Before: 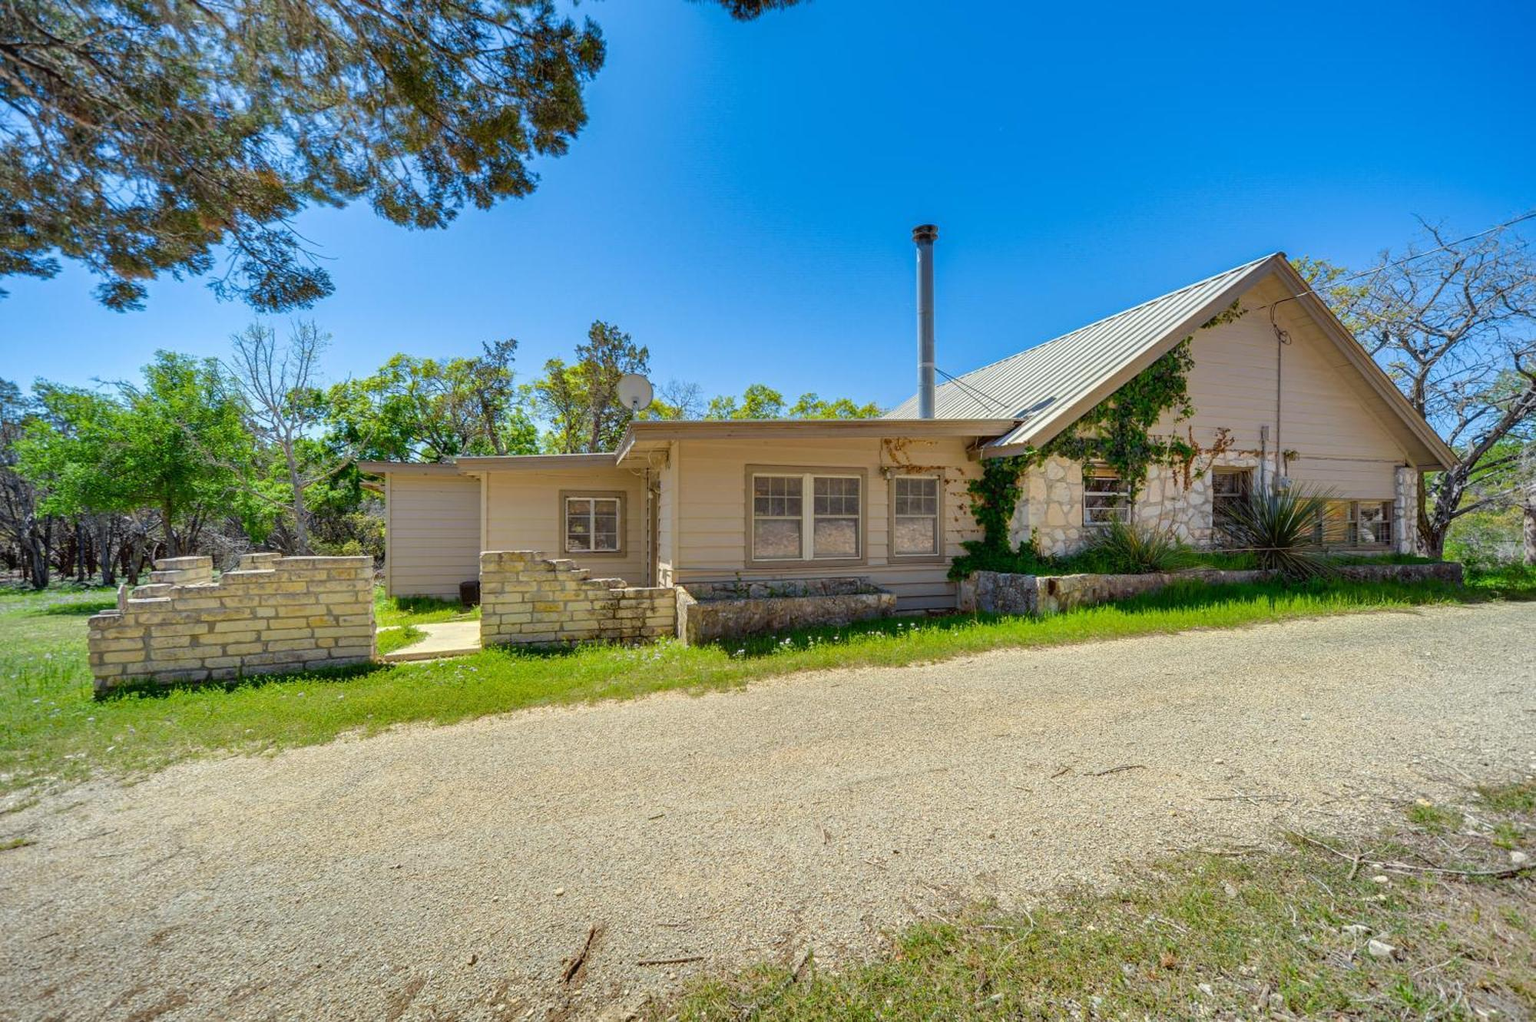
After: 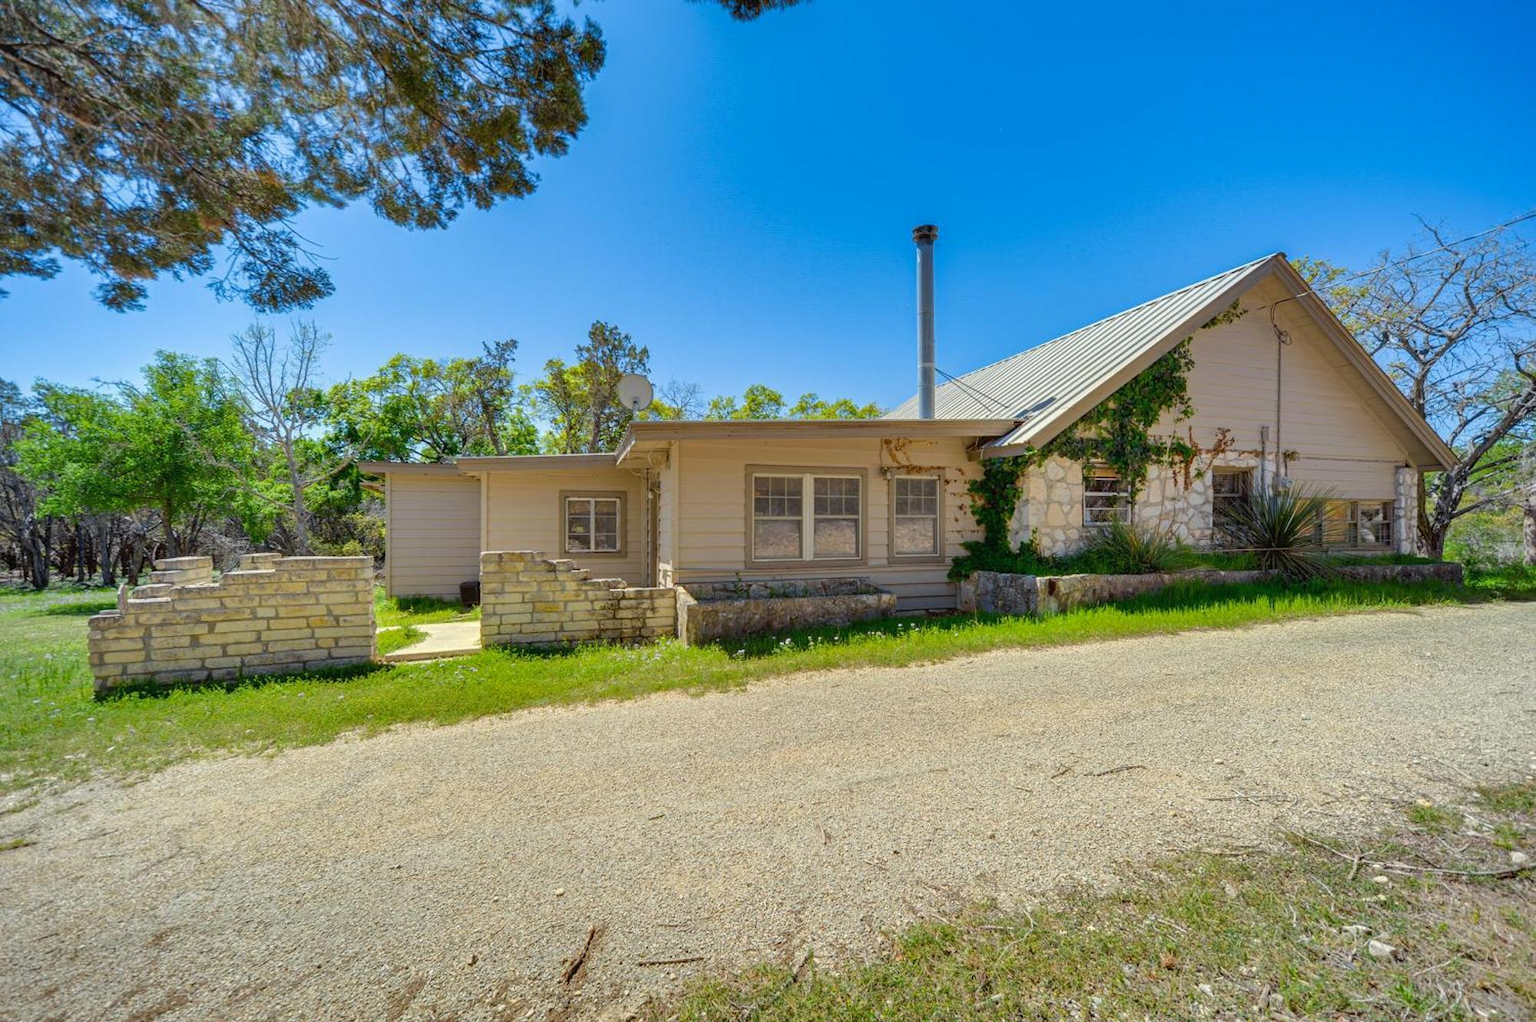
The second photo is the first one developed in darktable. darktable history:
shadows and highlights: shadows 25.58, highlights -25.28
